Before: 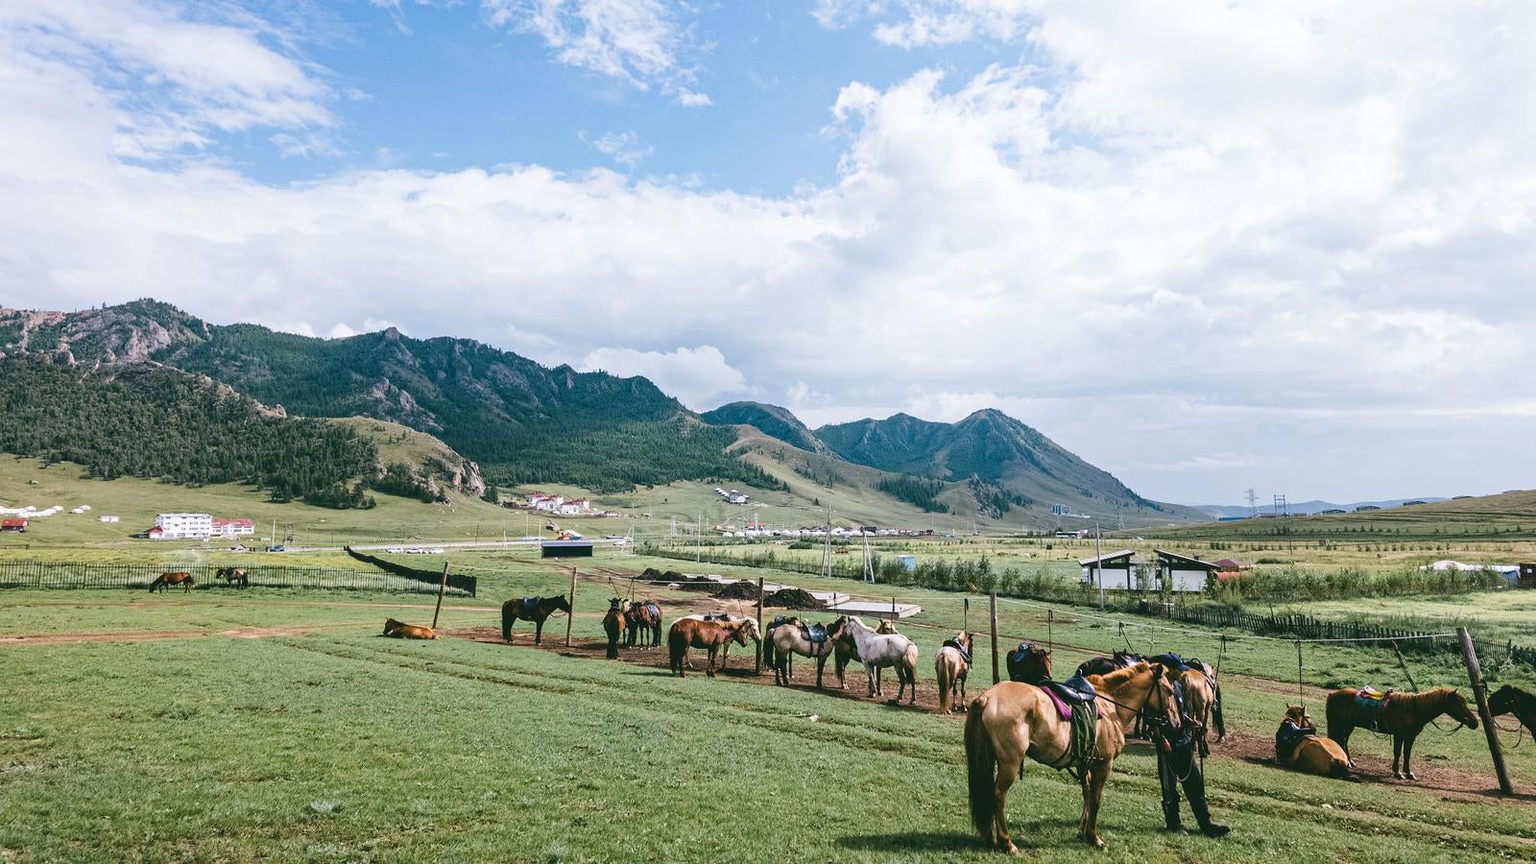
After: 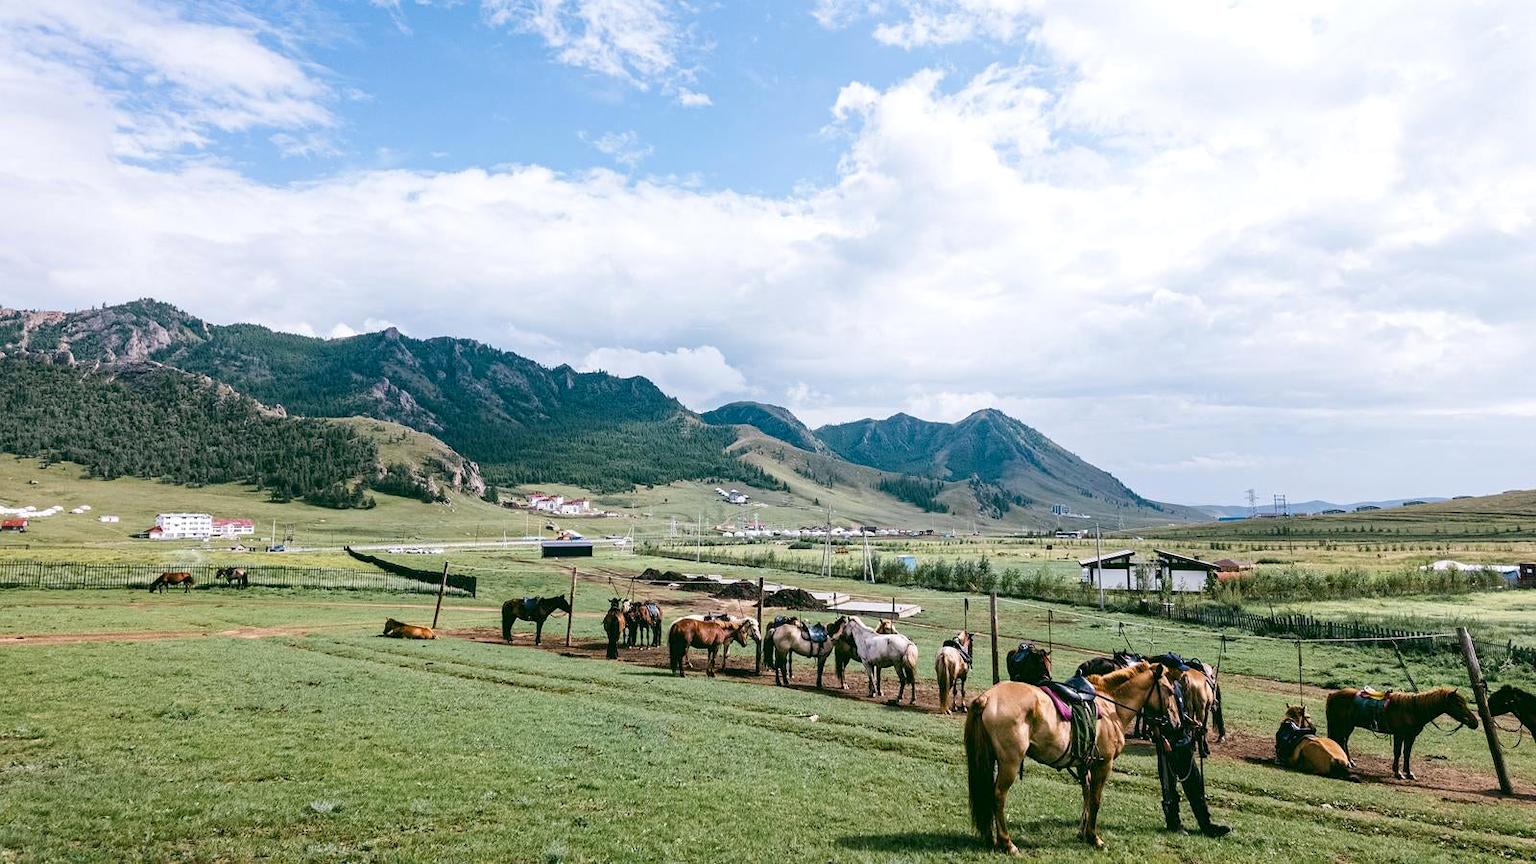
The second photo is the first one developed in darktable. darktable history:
exposure: black level correction 0.008, exposure 0.093 EV
